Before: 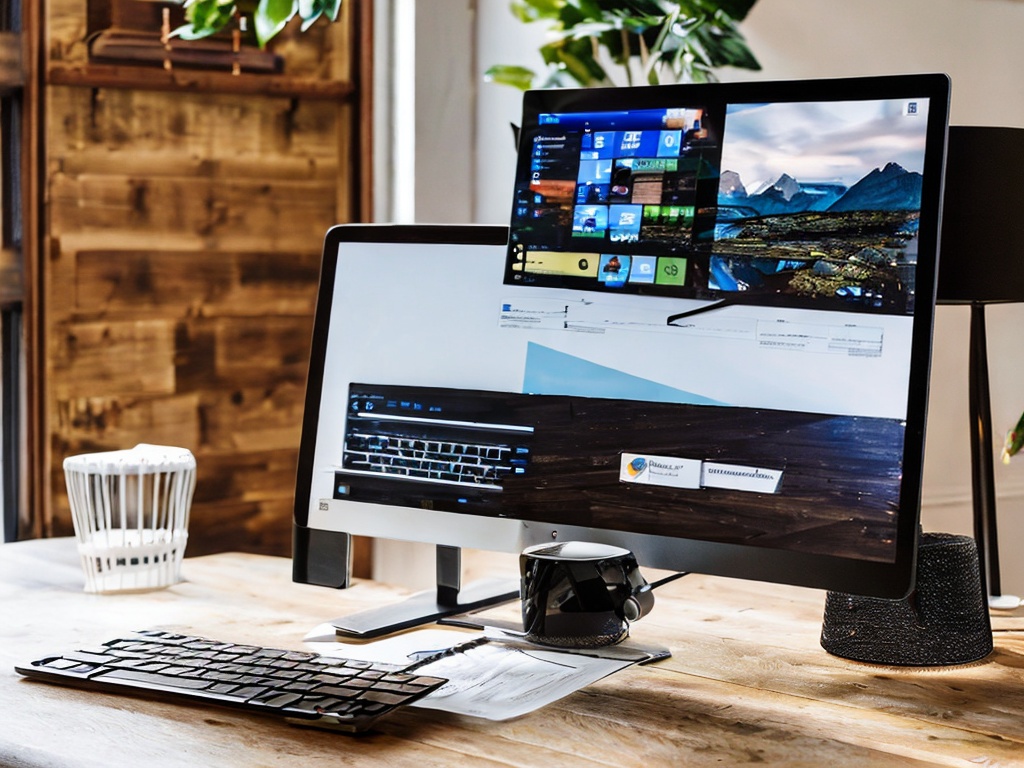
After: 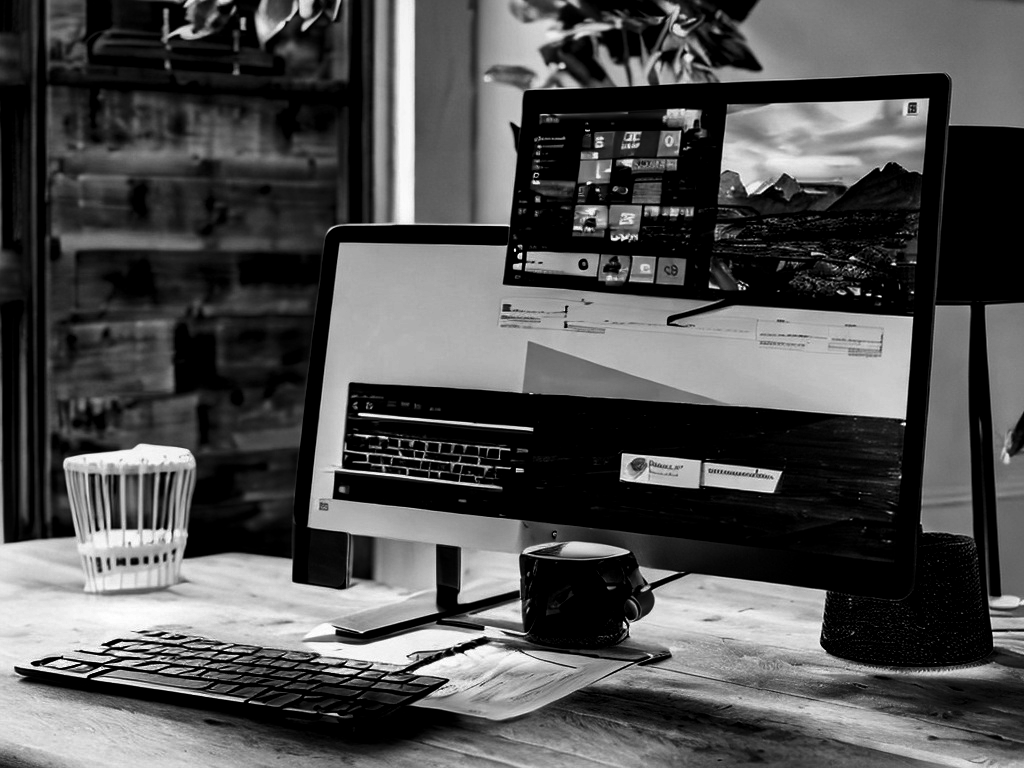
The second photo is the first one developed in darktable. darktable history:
contrast equalizer: y [[0.5, 0.5, 0.472, 0.5, 0.5, 0.5], [0.5 ×6], [0.5 ×6], [0 ×6], [0 ×6]]
contrast brightness saturation: contrast -0.03, brightness -0.59, saturation -1
local contrast: mode bilateral grid, contrast 25, coarseness 60, detail 151%, midtone range 0.2
color contrast: green-magenta contrast 1.12, blue-yellow contrast 1.95, unbound 0
color correction: saturation 1.11
